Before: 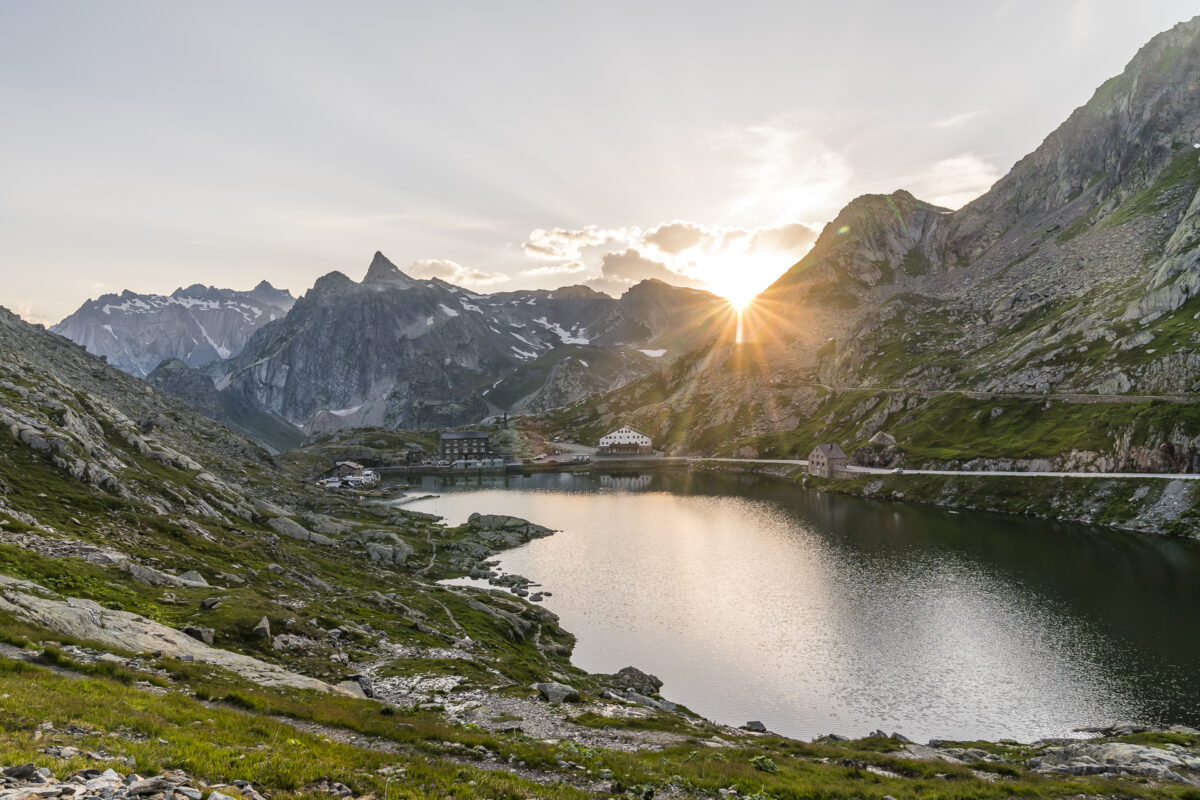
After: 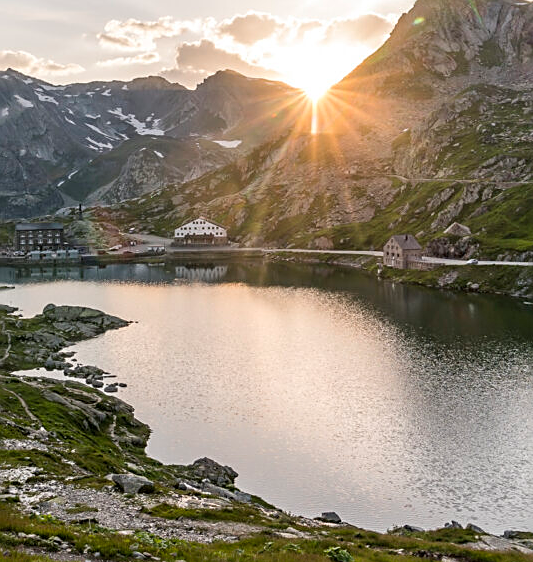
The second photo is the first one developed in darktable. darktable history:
sharpen: on, module defaults
crop: left 35.432%, top 26.233%, right 20.145%, bottom 3.432%
